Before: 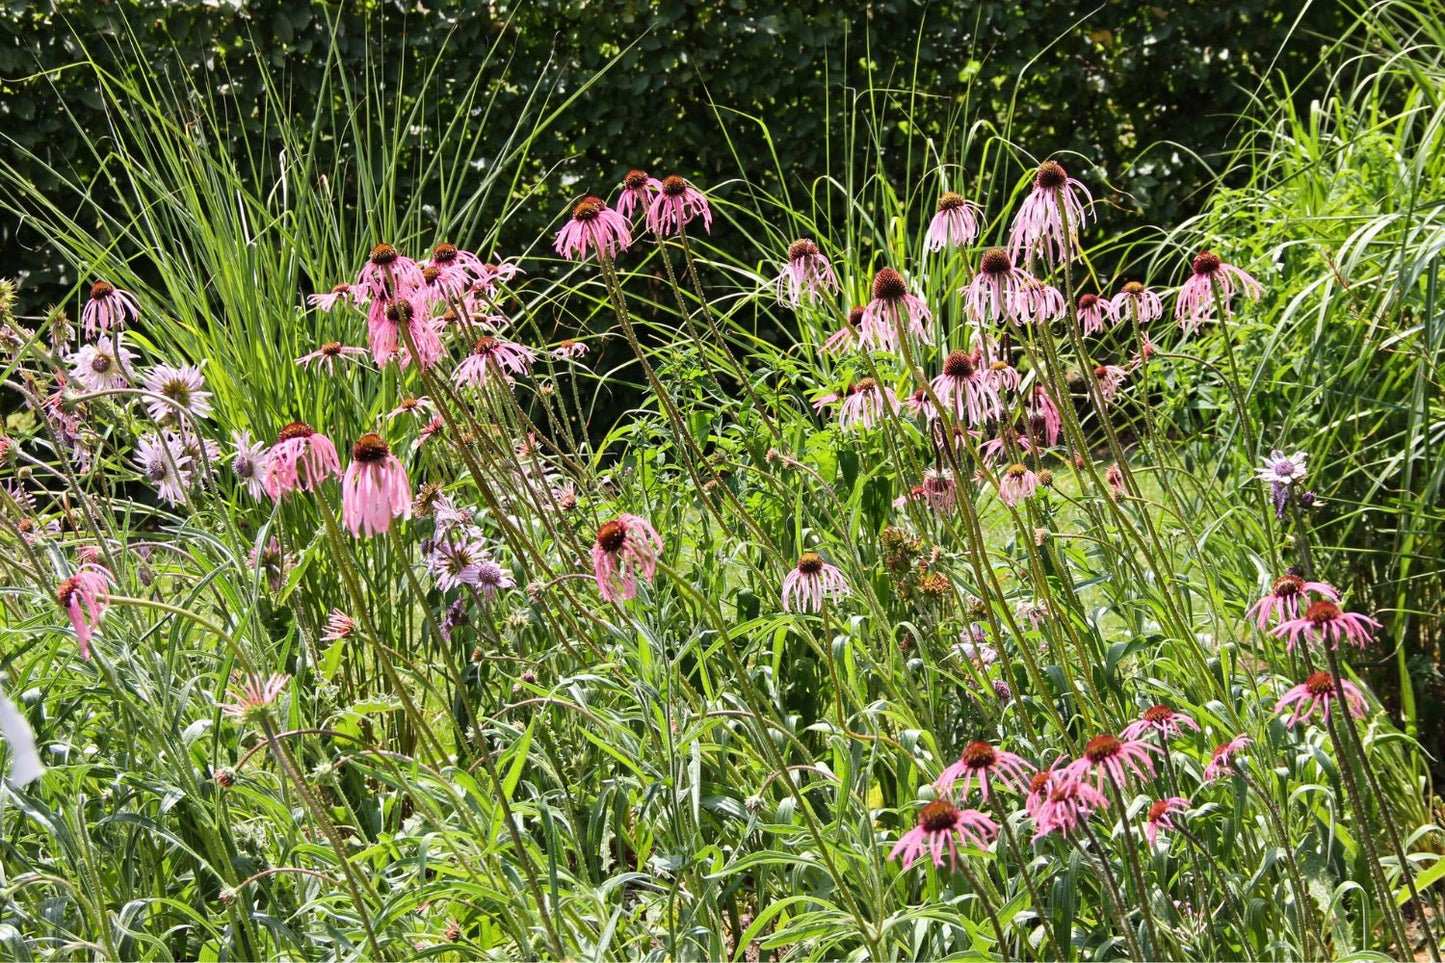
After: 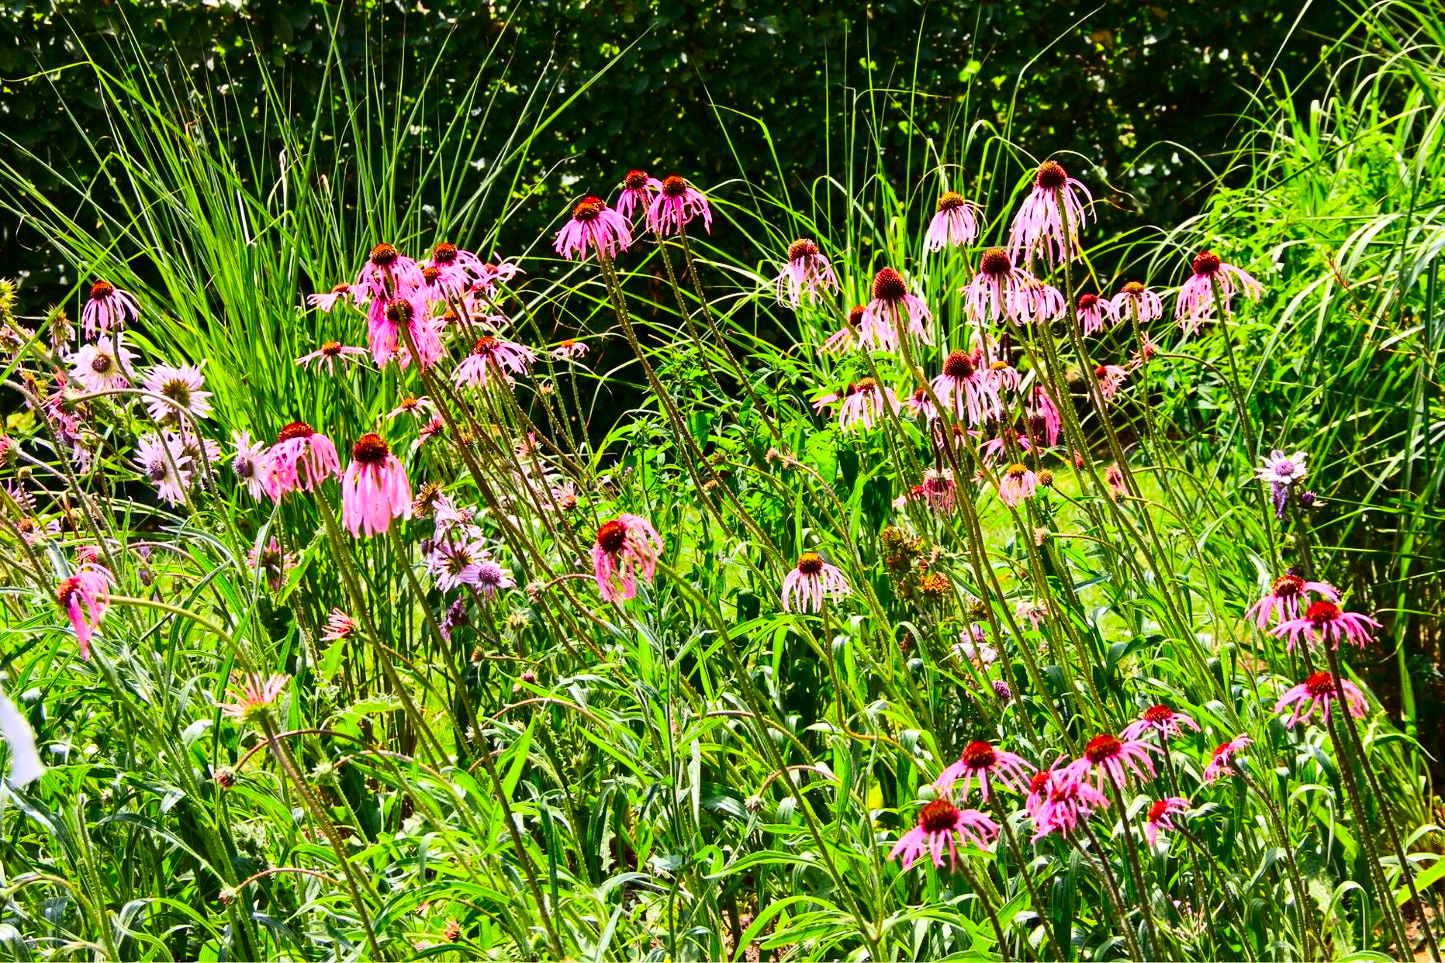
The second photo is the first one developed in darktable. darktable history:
contrast brightness saturation: contrast 0.26, brightness 0.02, saturation 0.87
rotate and perspective: crop left 0, crop top 0
